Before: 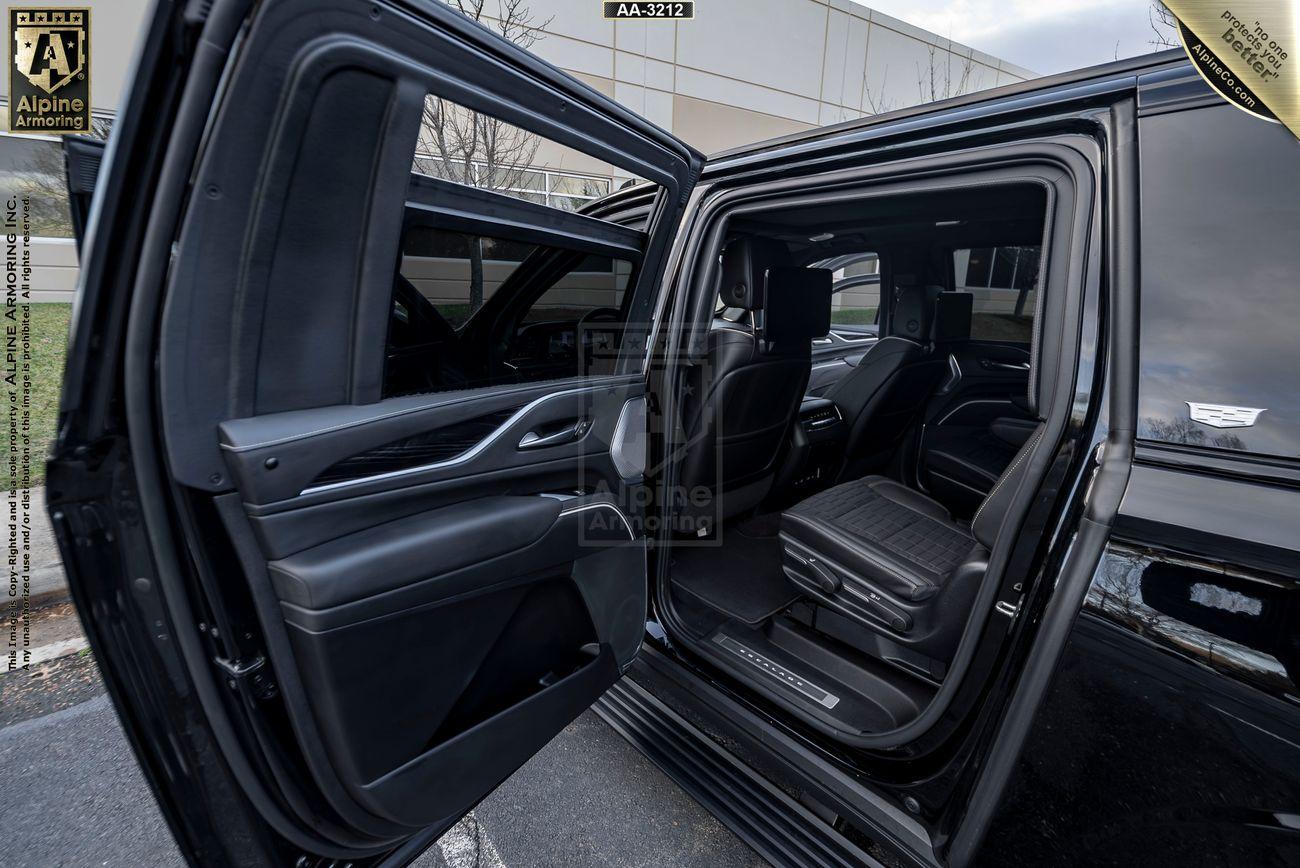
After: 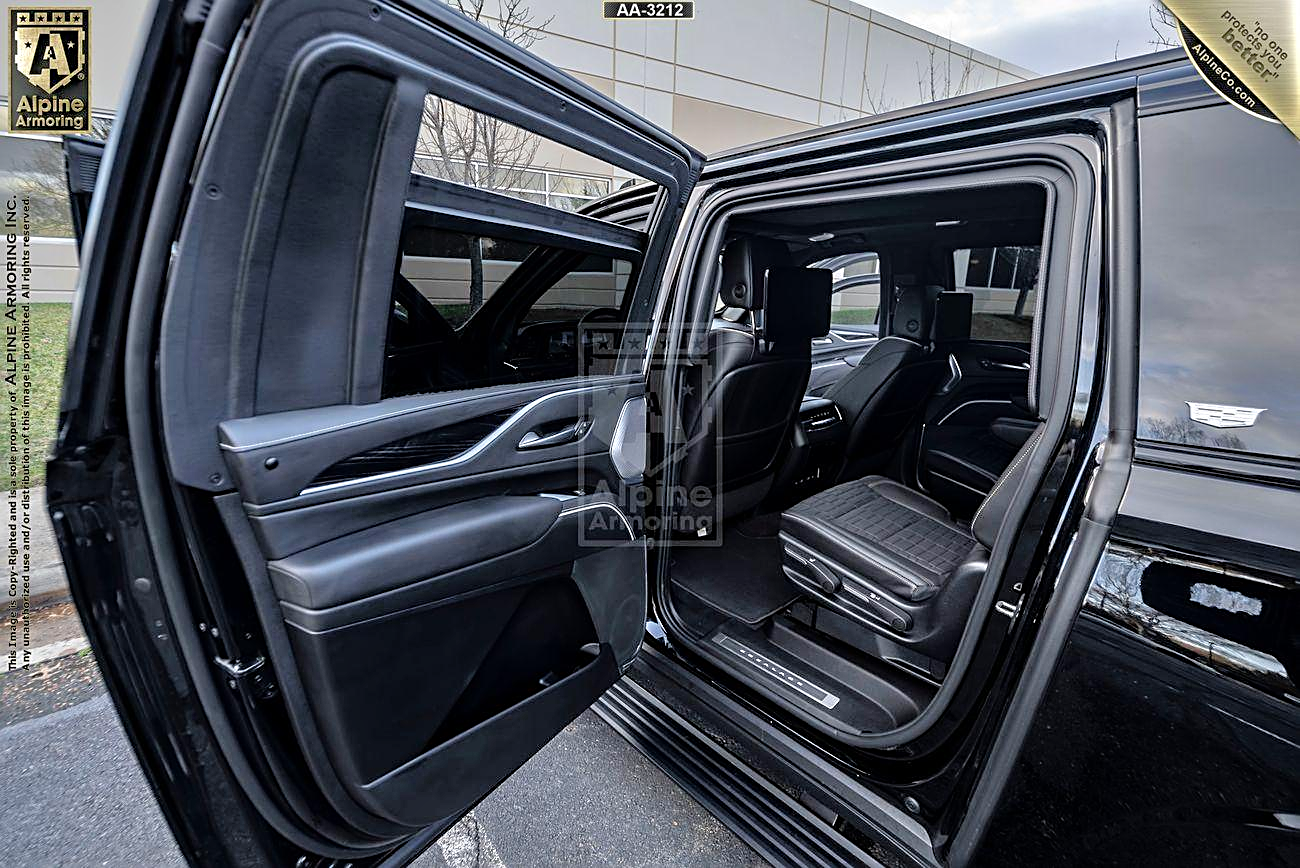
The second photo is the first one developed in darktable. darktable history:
sharpen: amount 0.478
tone equalizer: -7 EV 0.15 EV, -6 EV 0.6 EV, -5 EV 1.15 EV, -4 EV 1.33 EV, -3 EV 1.15 EV, -2 EV 0.6 EV, -1 EV 0.15 EV, mask exposure compensation -0.5 EV
